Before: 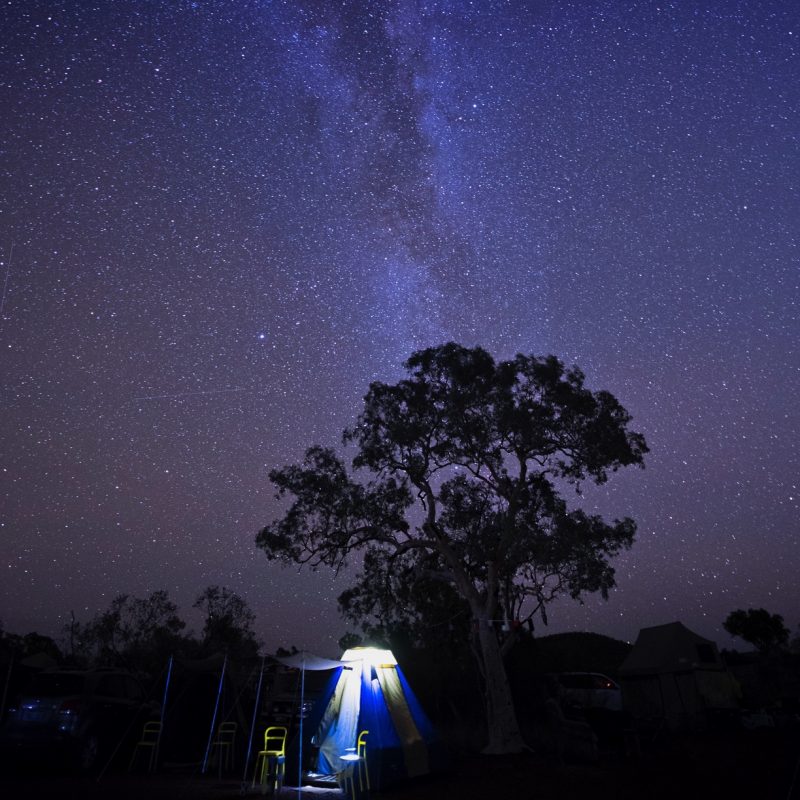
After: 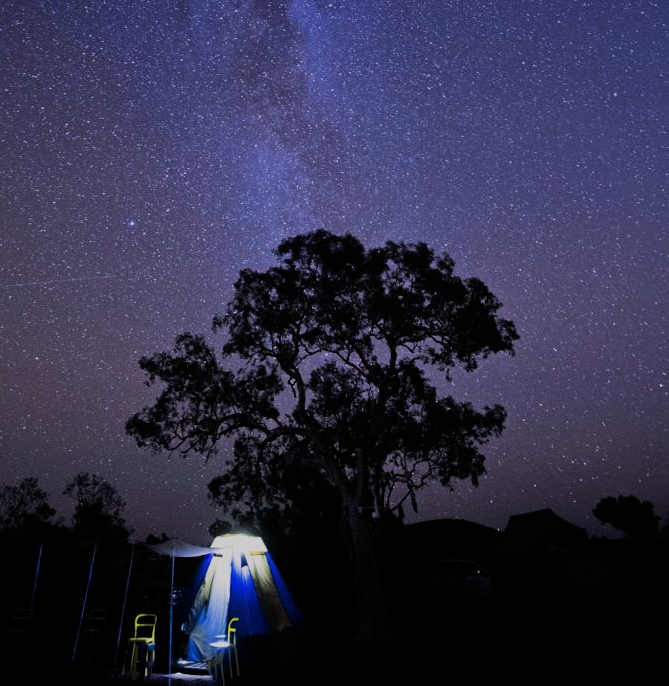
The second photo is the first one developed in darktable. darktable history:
filmic rgb: black relative exposure -7.65 EV, white relative exposure 4.56 EV, hardness 3.61
crop: left 16.315%, top 14.246%
